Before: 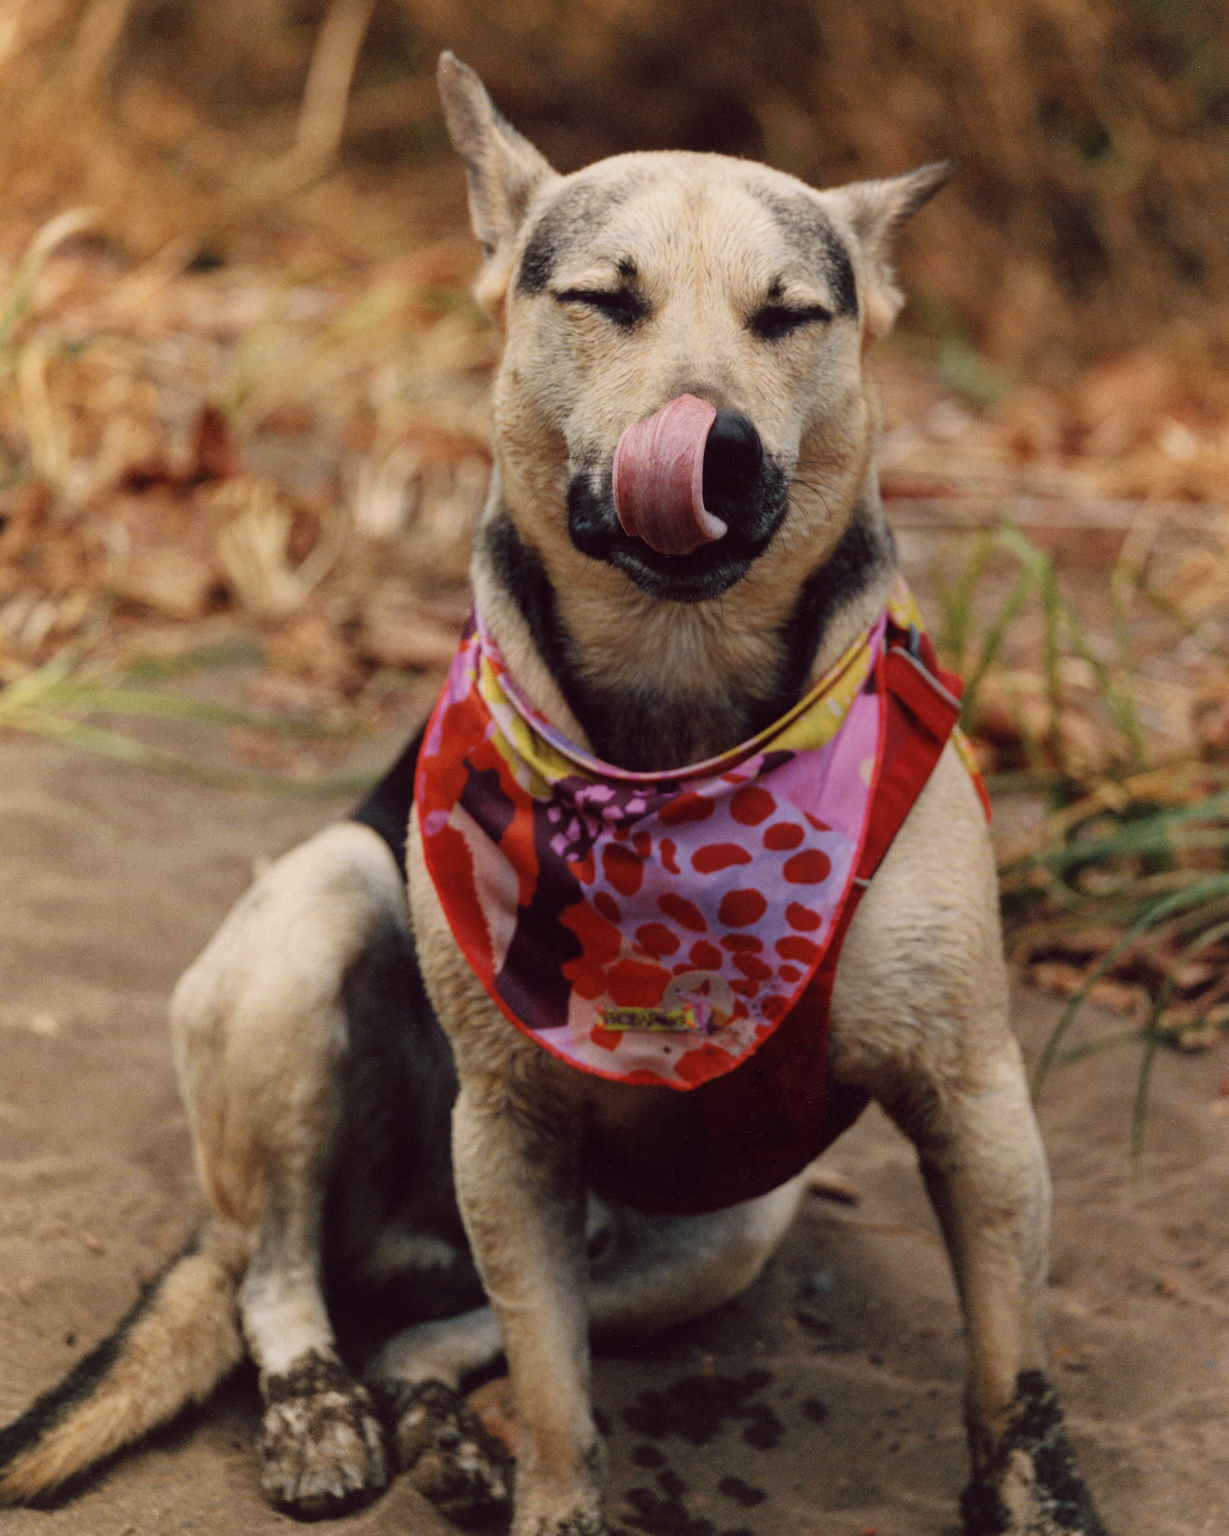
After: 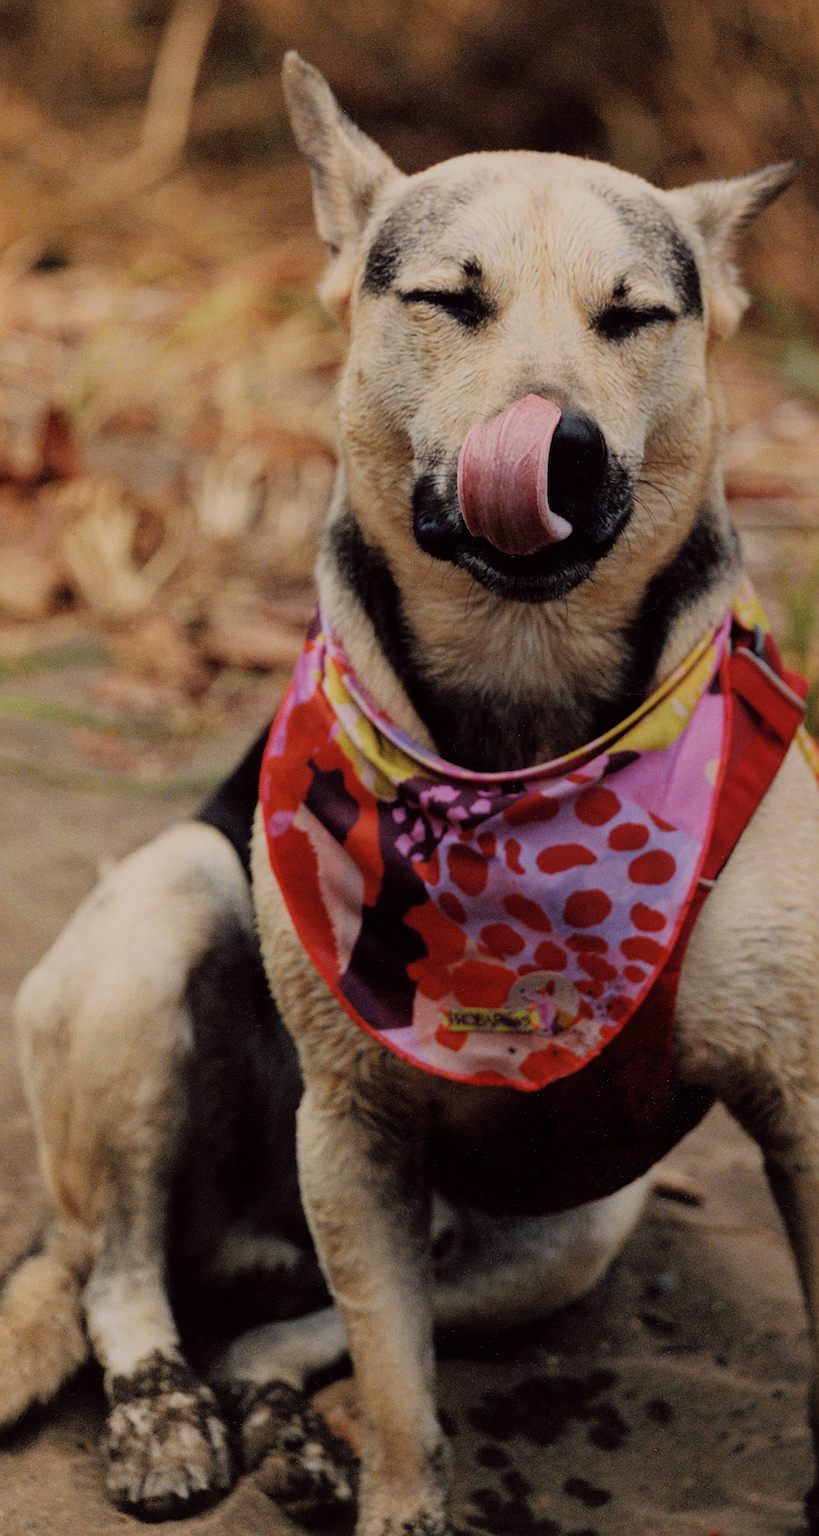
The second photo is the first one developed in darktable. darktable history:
crop and rotate: left 12.673%, right 20.66%
filmic rgb: black relative exposure -7.65 EV, white relative exposure 4.56 EV, hardness 3.61, color science v6 (2022)
sharpen: on, module defaults
